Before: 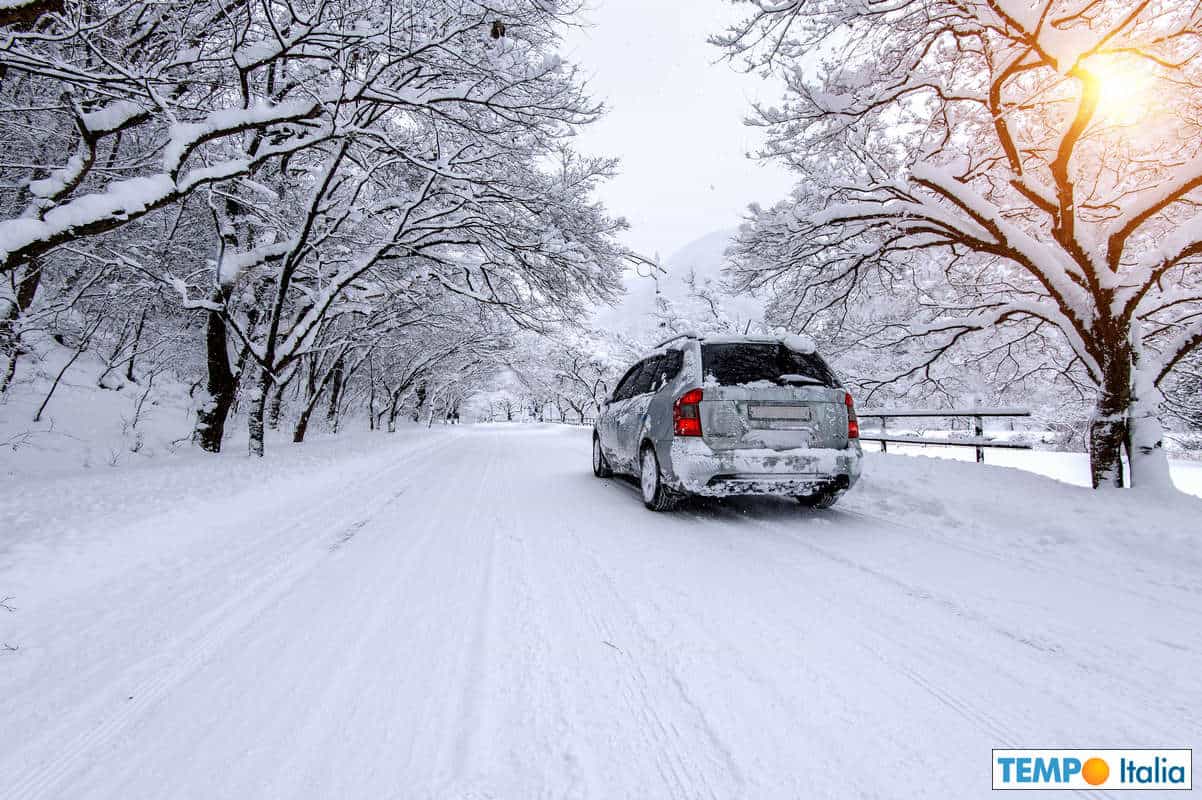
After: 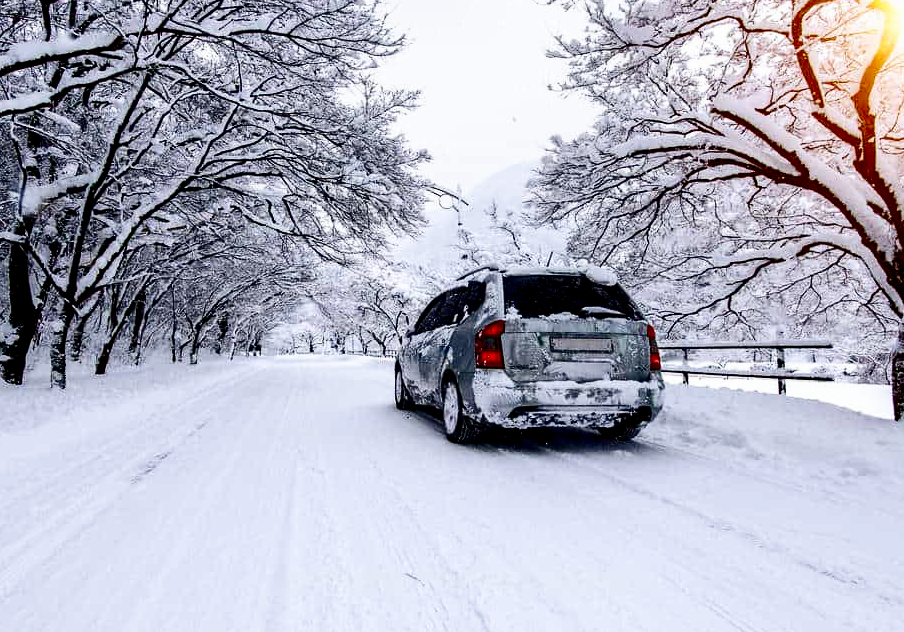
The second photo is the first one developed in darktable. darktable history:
contrast brightness saturation: contrast 0.187, brightness -0.24, saturation 0.106
filmic rgb: black relative exposure -6.35 EV, white relative exposure 2.8 EV, target black luminance 0%, hardness 4.56, latitude 68.19%, contrast 1.295, shadows ↔ highlights balance -3.44%, add noise in highlights 0.002, preserve chrominance no, color science v3 (2019), use custom middle-gray values true, iterations of high-quality reconstruction 0, contrast in highlights soft
crop: left 16.552%, top 8.559%, right 8.236%, bottom 12.421%
